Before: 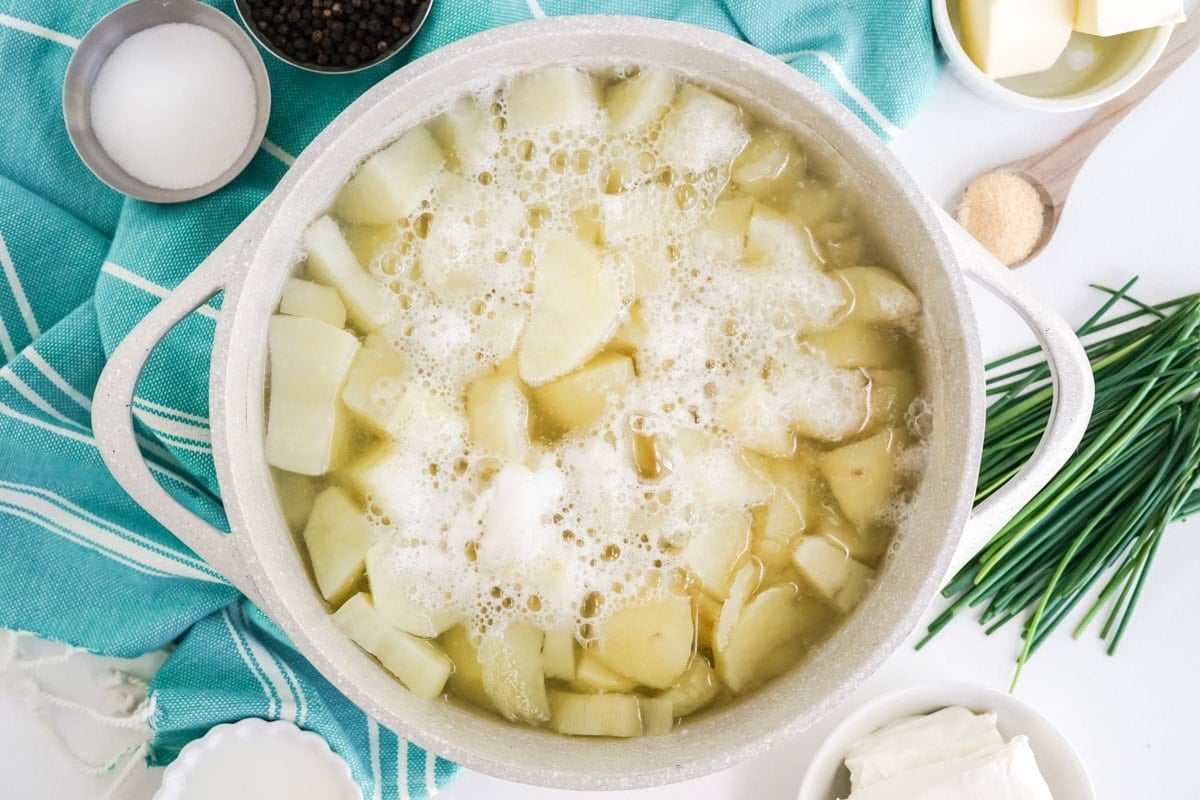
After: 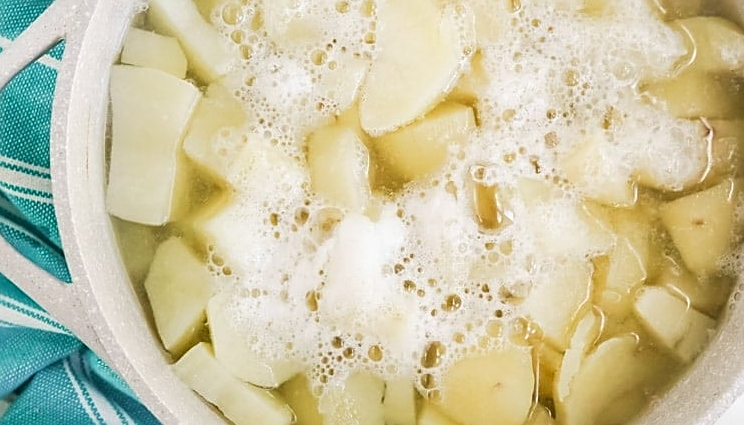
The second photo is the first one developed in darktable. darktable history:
sharpen: on, module defaults
crop: left 13.312%, top 31.28%, right 24.627%, bottom 15.582%
